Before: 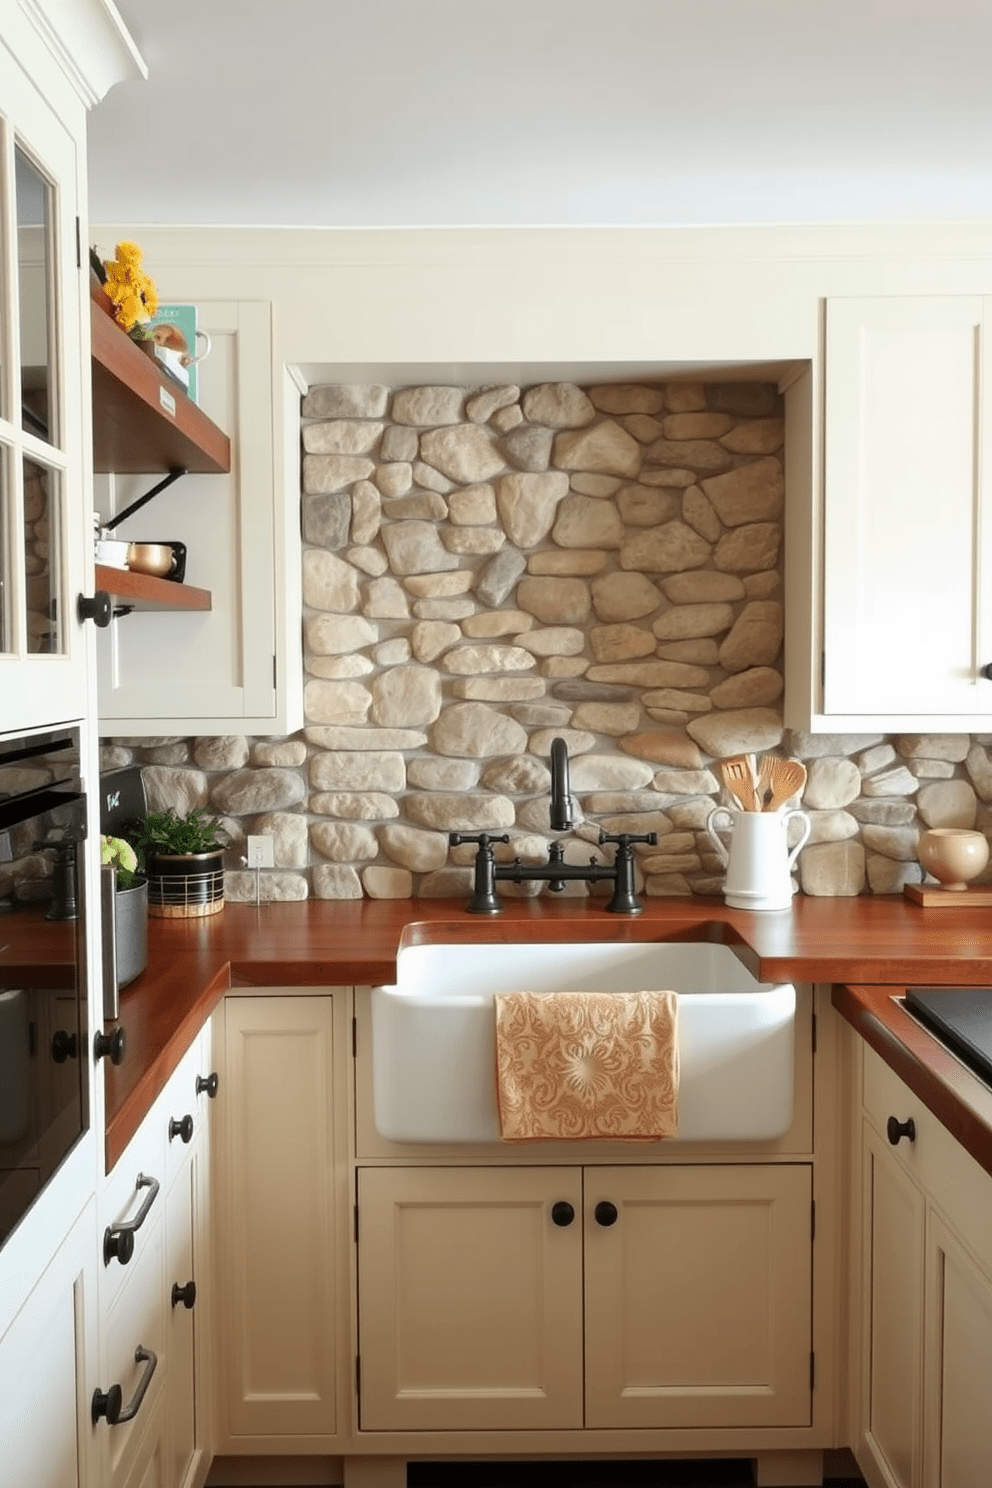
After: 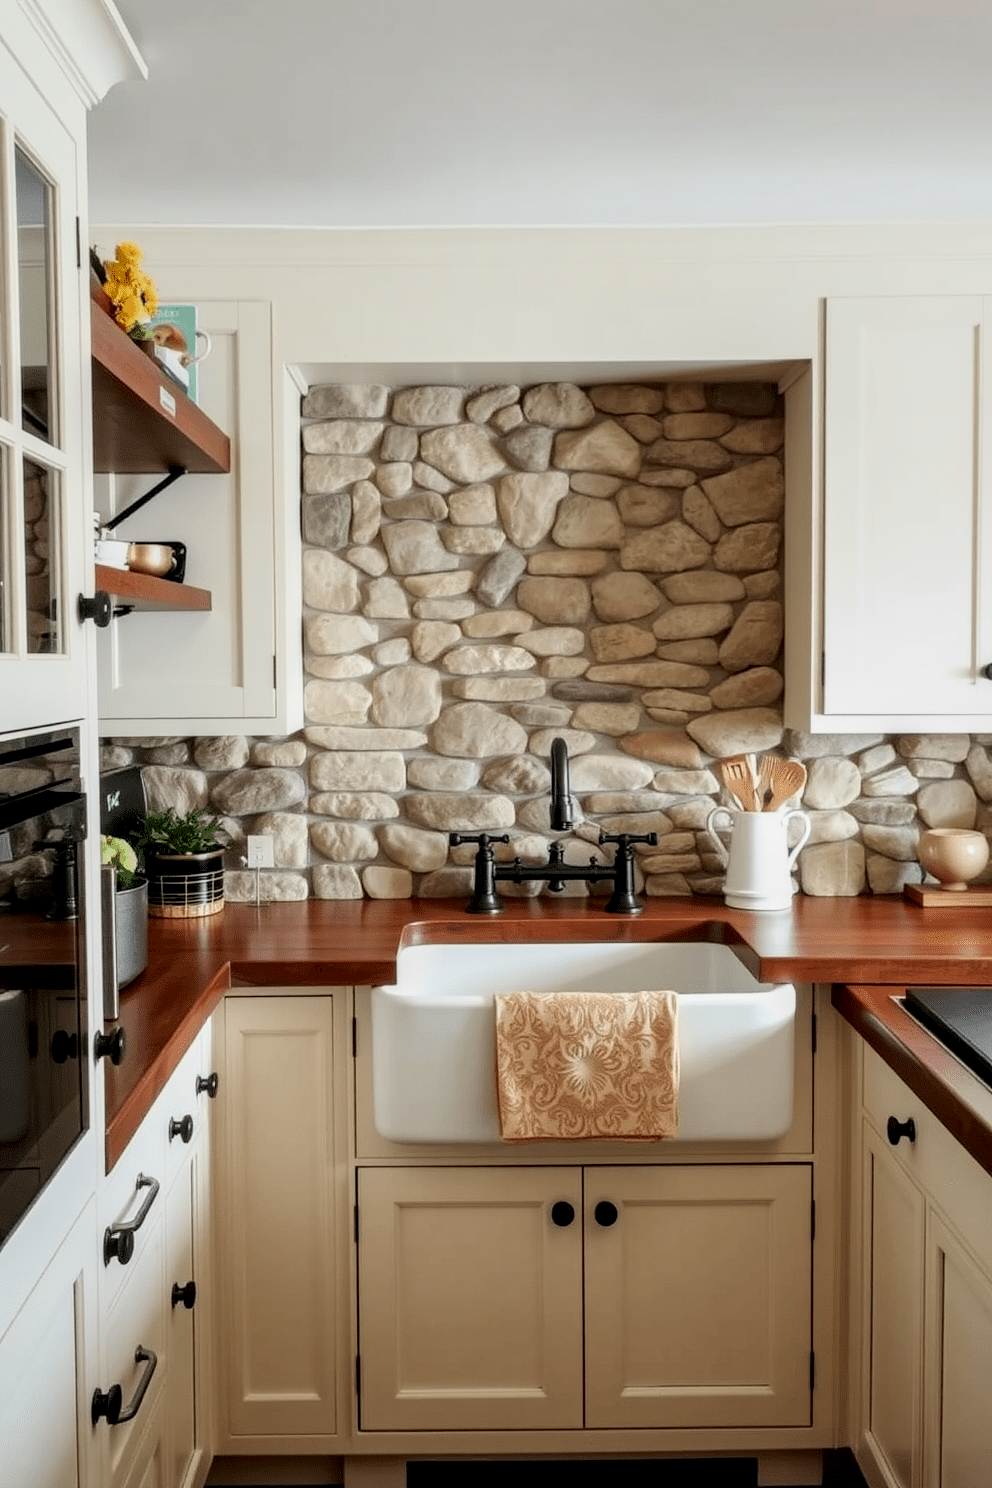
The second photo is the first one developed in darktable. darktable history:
local contrast: detail 150%
filmic rgb: black relative exposure -7.96 EV, white relative exposure 3.79 EV, hardness 4.38
